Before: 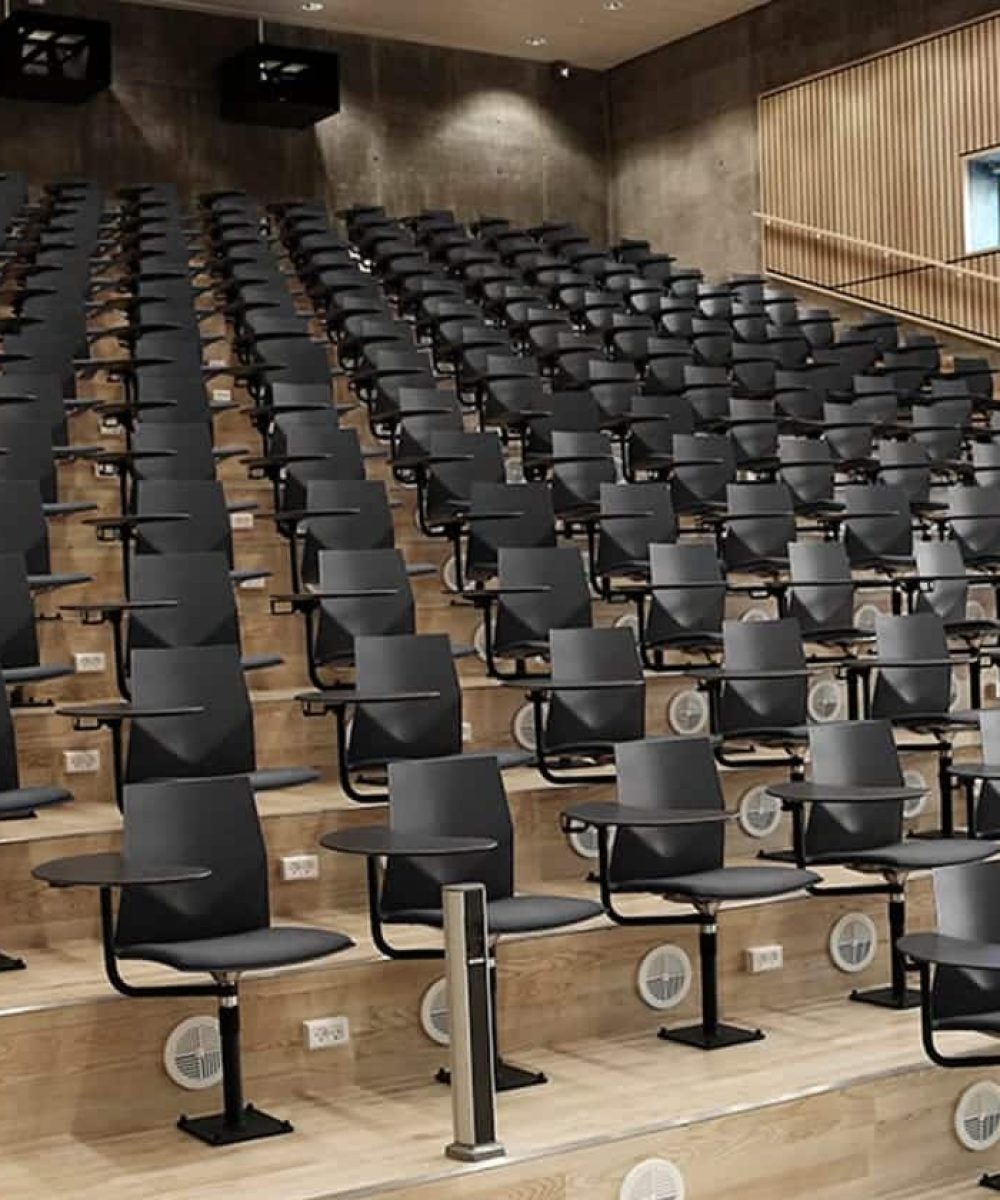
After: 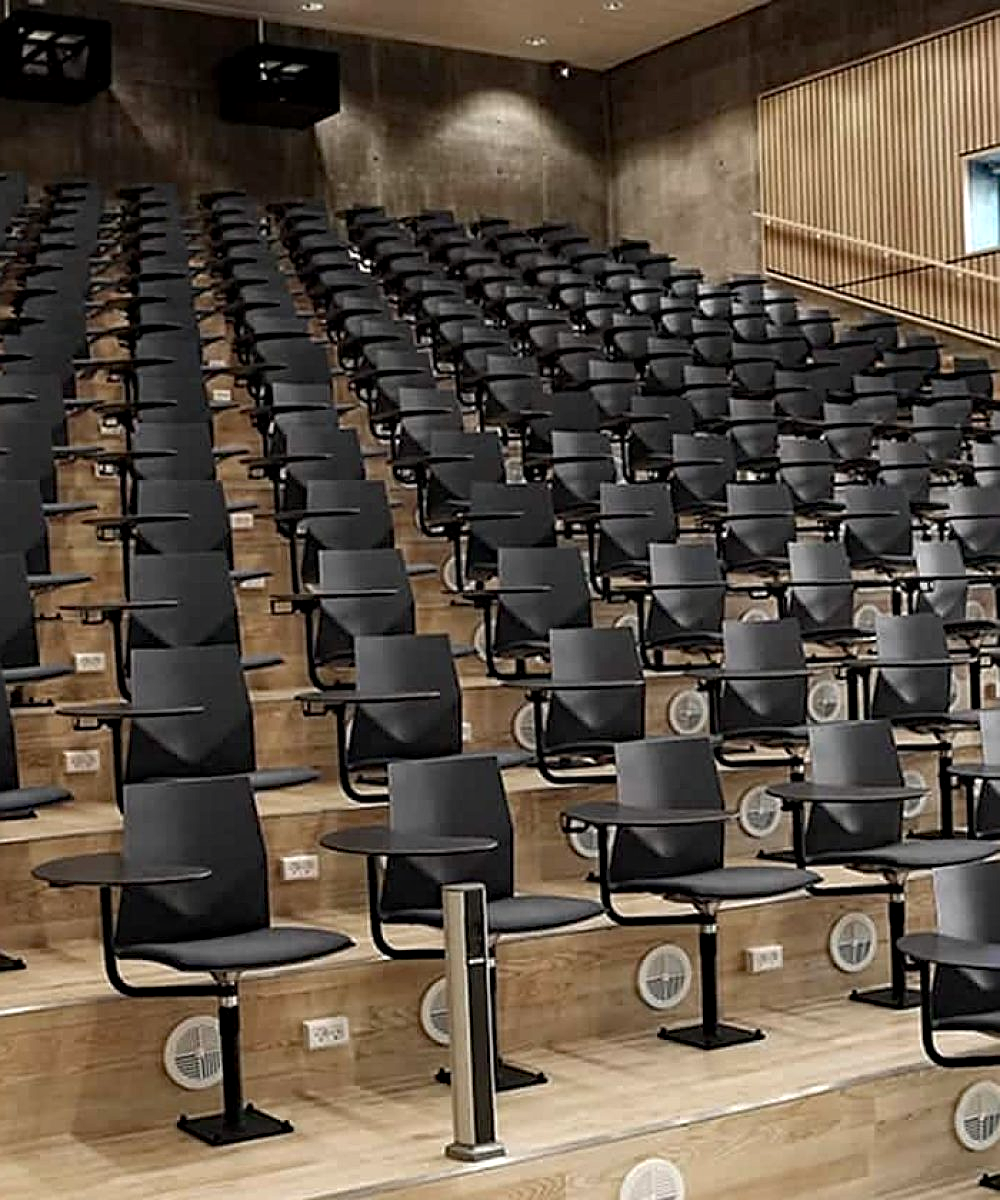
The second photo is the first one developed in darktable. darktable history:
haze removal: compatibility mode true, adaptive false
local contrast: highlights 103%, shadows 98%, detail 120%, midtone range 0.2
sharpen: on, module defaults
